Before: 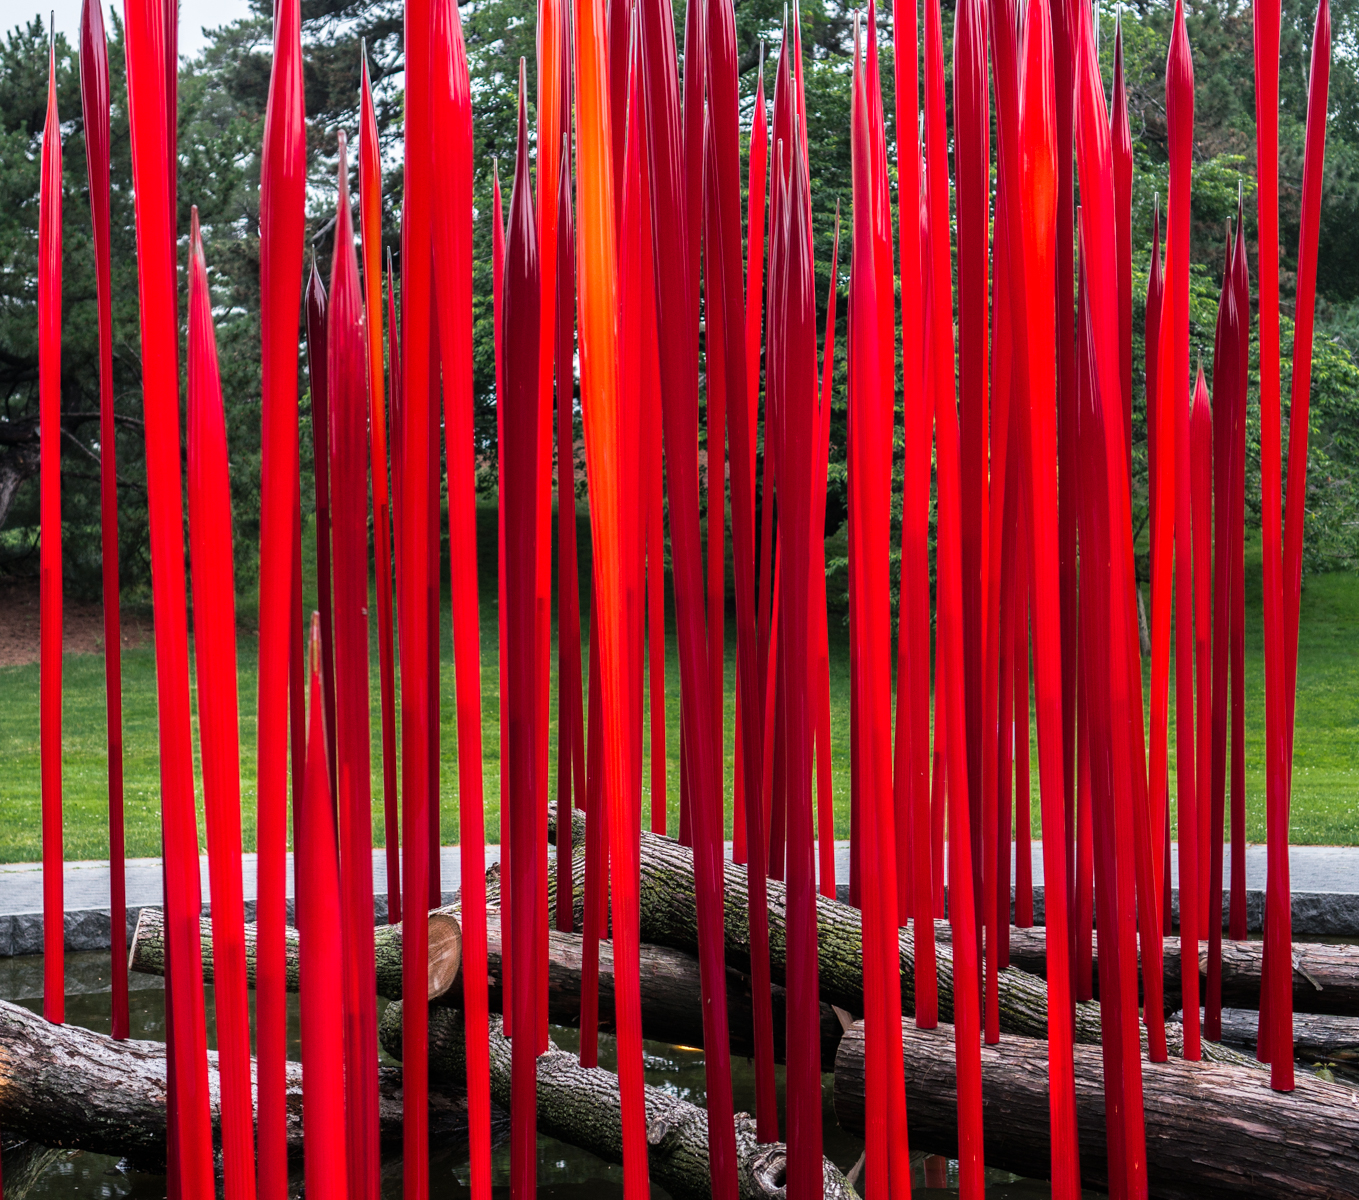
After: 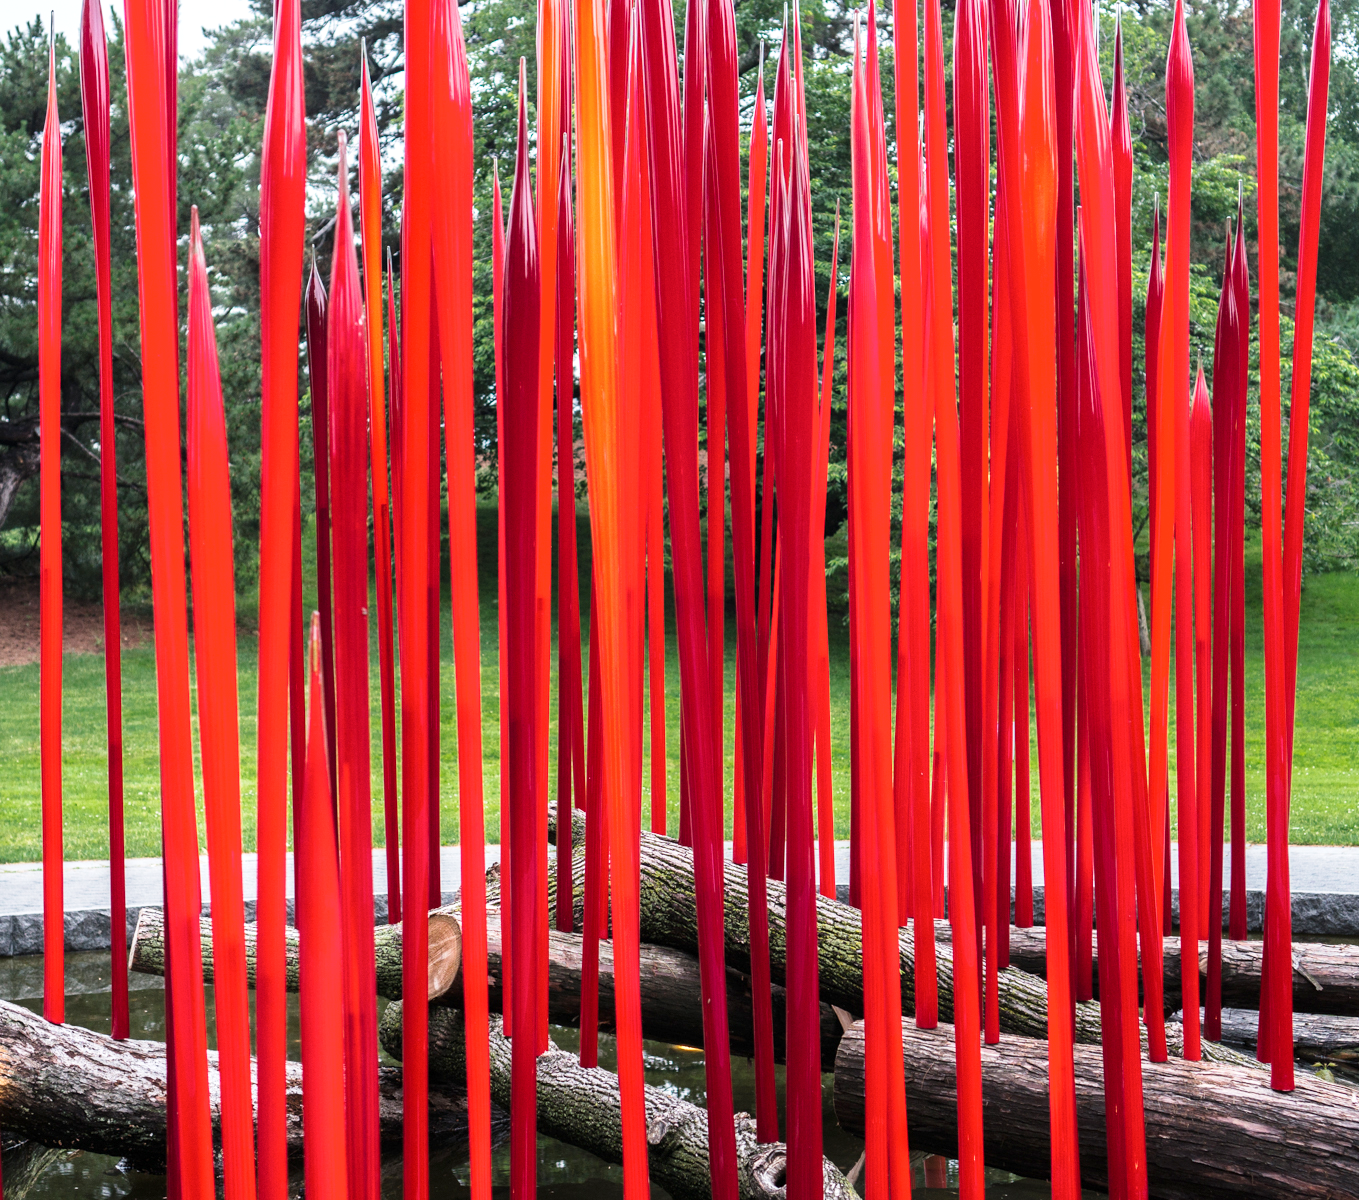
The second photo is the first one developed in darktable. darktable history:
exposure: exposure 0.202 EV, compensate exposure bias true, compensate highlight preservation false
base curve: curves: ch0 [(0, 0) (0.204, 0.334) (0.55, 0.733) (1, 1)], preserve colors none
